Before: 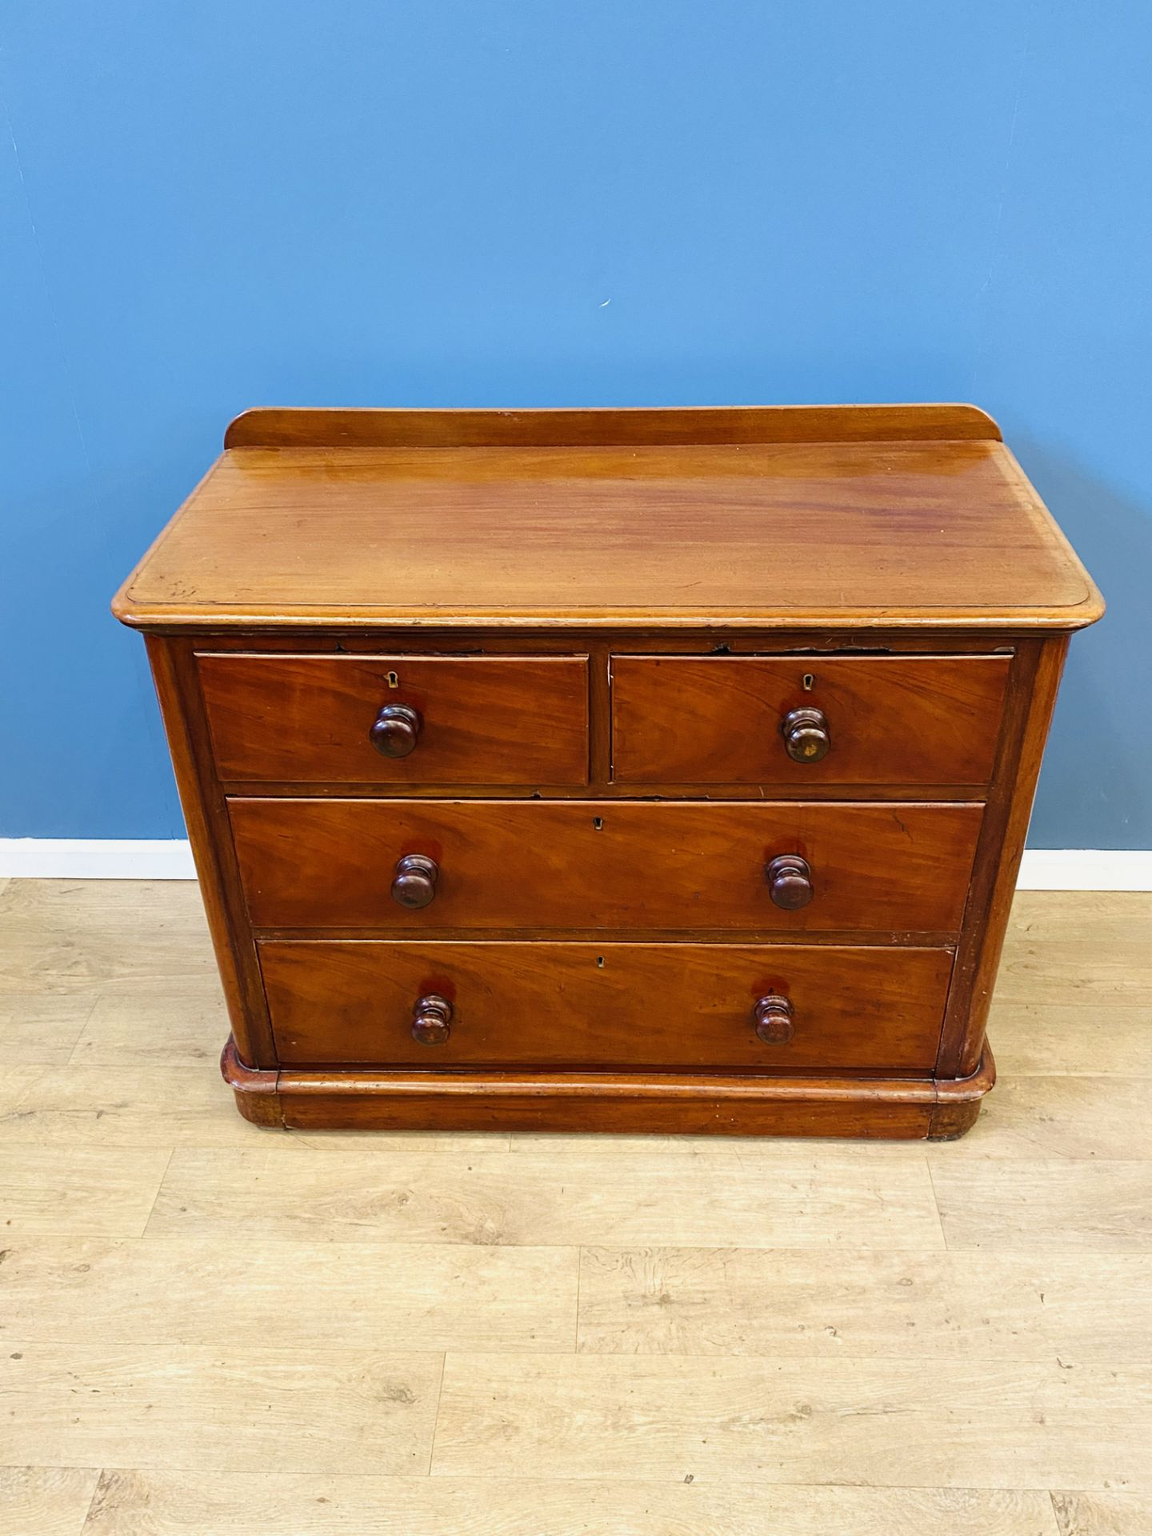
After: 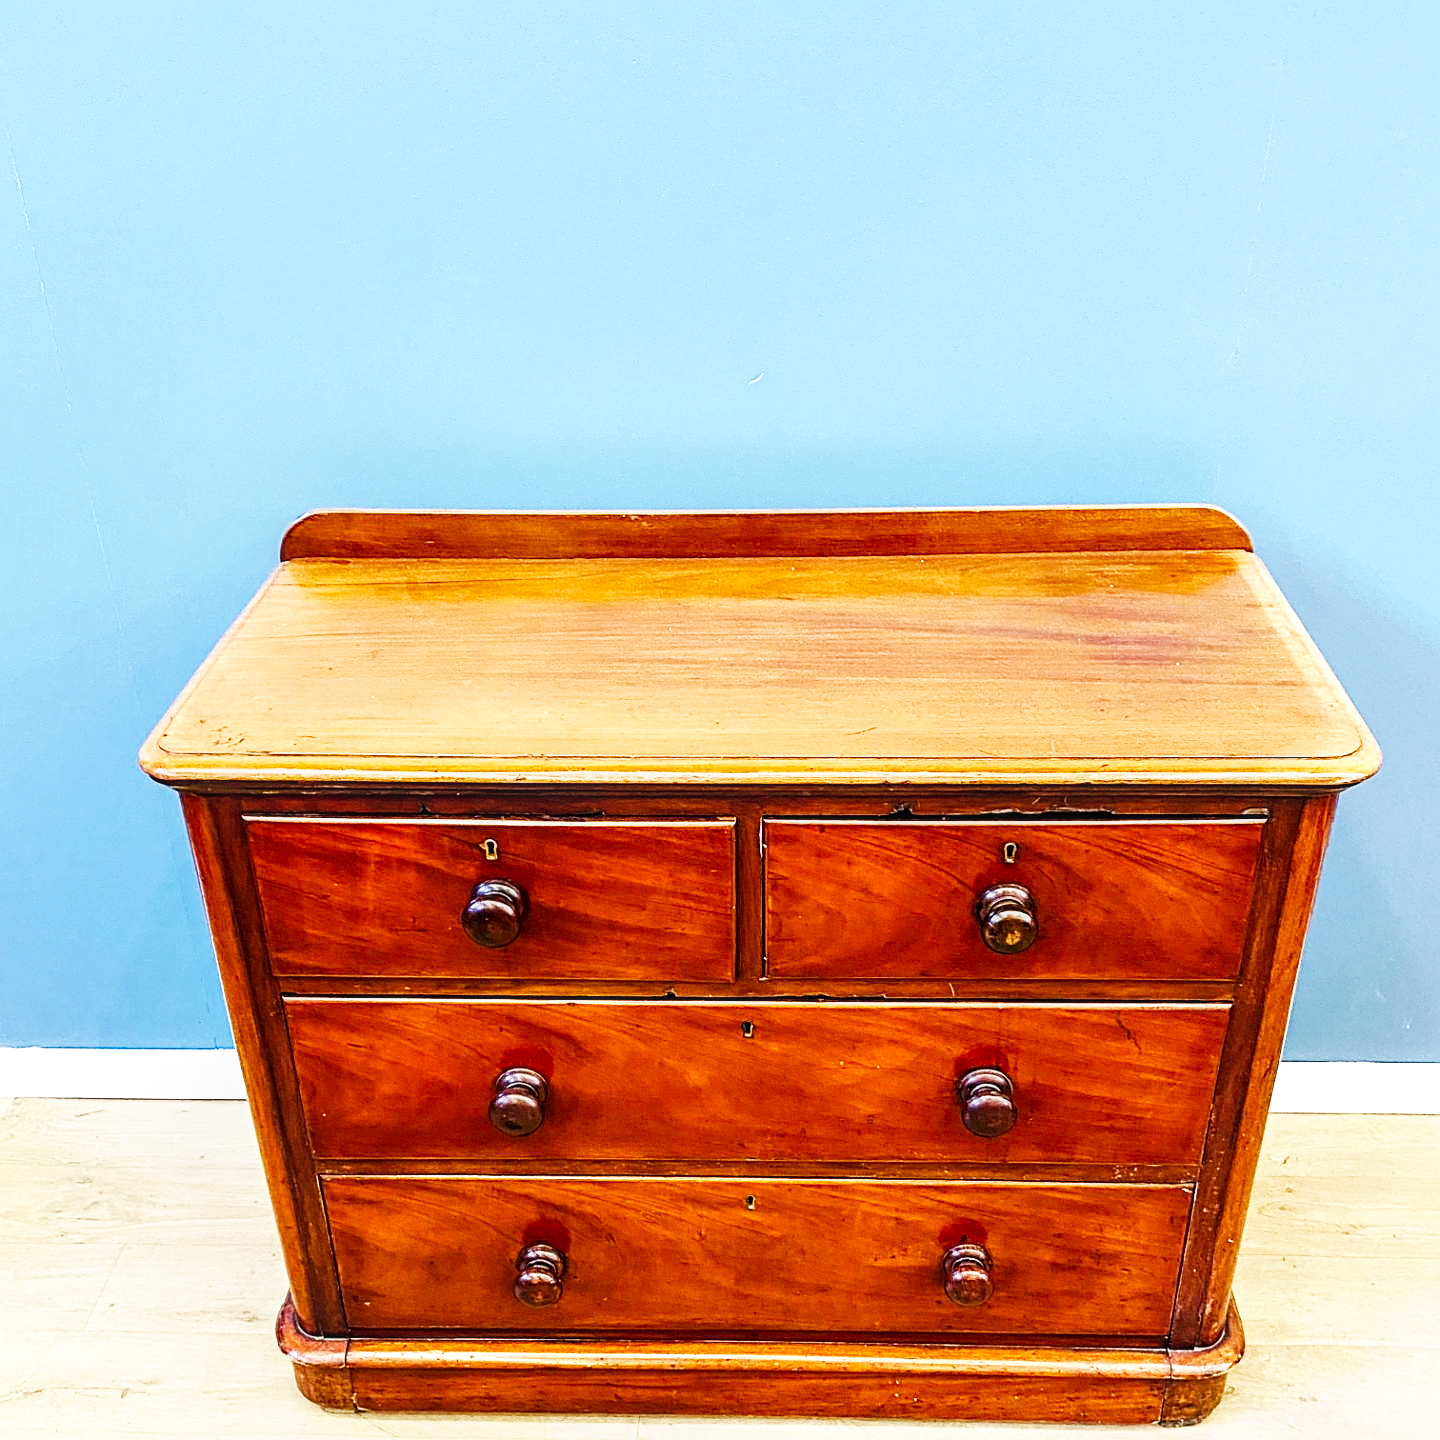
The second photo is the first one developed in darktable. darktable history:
base curve: curves: ch0 [(0, 0) (0.007, 0.004) (0.027, 0.03) (0.046, 0.07) (0.207, 0.54) (0.442, 0.872) (0.673, 0.972) (1, 1)], preserve colors none
sharpen: on, module defaults
crop: bottom 24.986%
local contrast: on, module defaults
